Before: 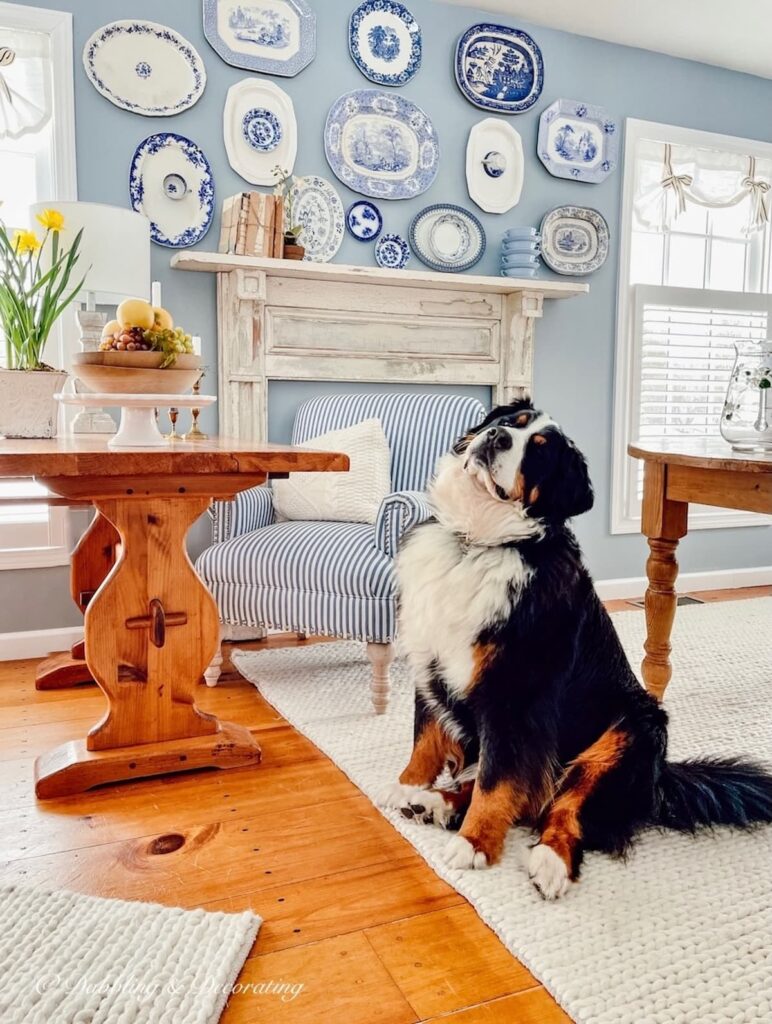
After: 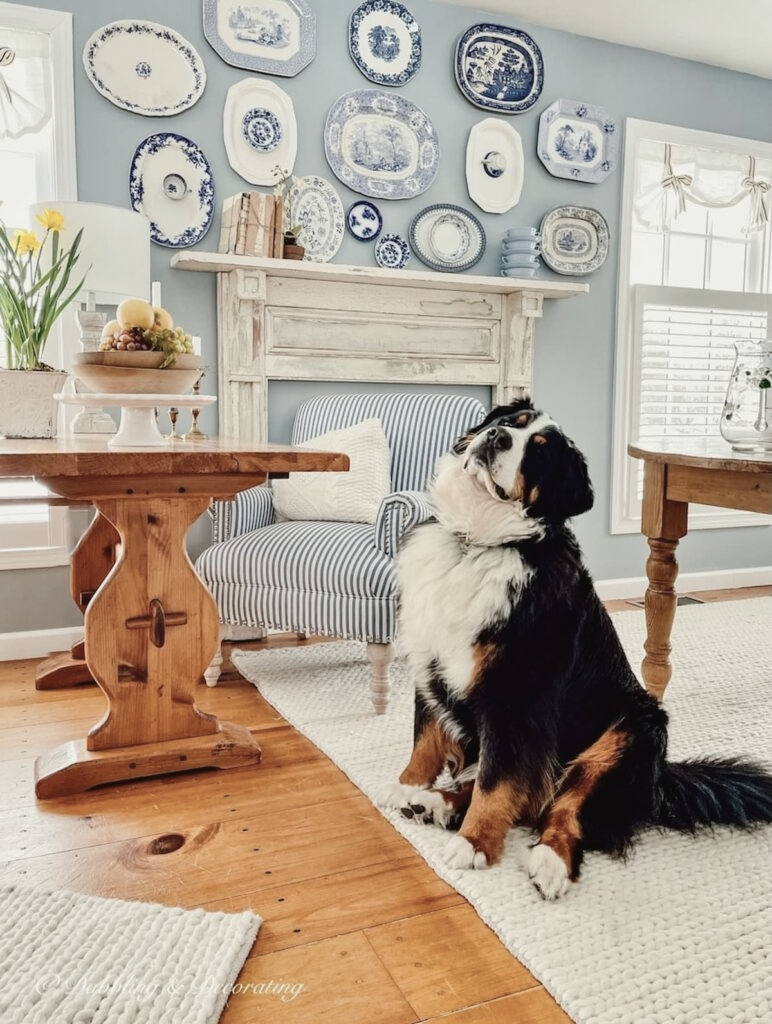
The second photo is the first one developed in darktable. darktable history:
color balance: mode lift, gamma, gain (sRGB), lift [1.04, 1, 1, 0.97], gamma [1.01, 1, 1, 0.97], gain [0.96, 1, 1, 0.97]
contrast brightness saturation: contrast 0.1, saturation -0.36
